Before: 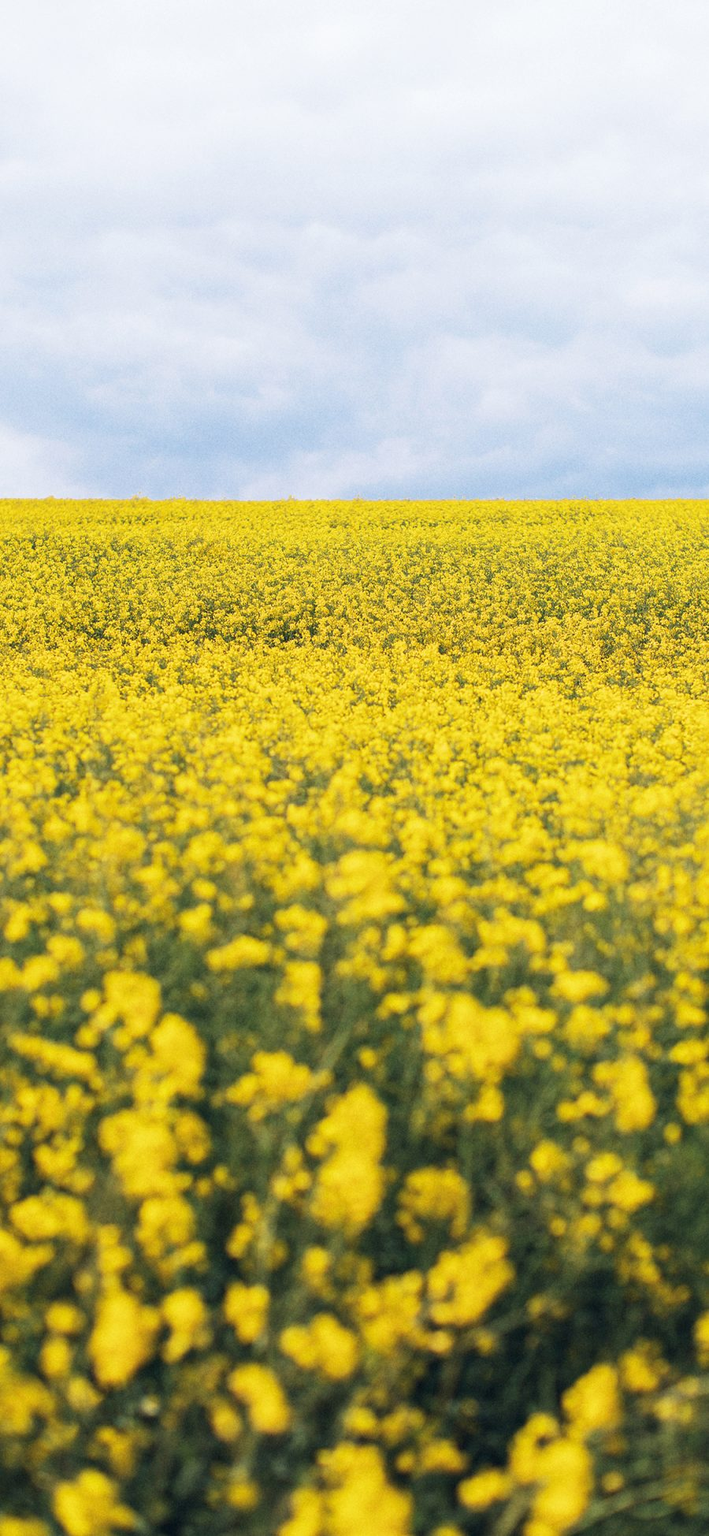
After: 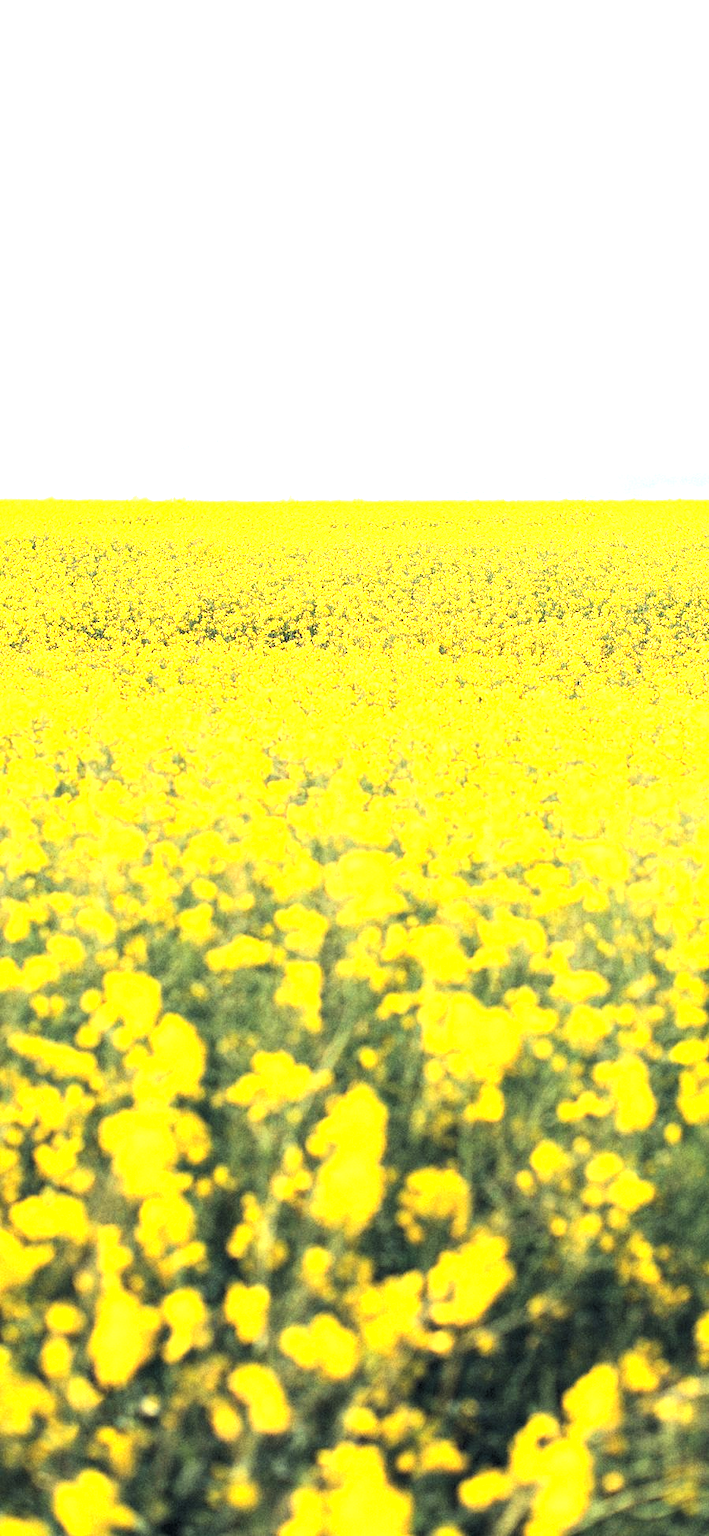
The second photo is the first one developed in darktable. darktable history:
tone curve: curves: ch0 [(0, 0) (0.118, 0.034) (0.182, 0.124) (0.265, 0.214) (0.504, 0.508) (0.783, 0.825) (1, 1)], color space Lab, linked channels, preserve colors none
base curve: curves: ch0 [(0, 0) (0.472, 0.455) (1, 1)], preserve colors none
exposure: black level correction 0, exposure 1.388 EV, compensate exposure bias true, compensate highlight preservation false
